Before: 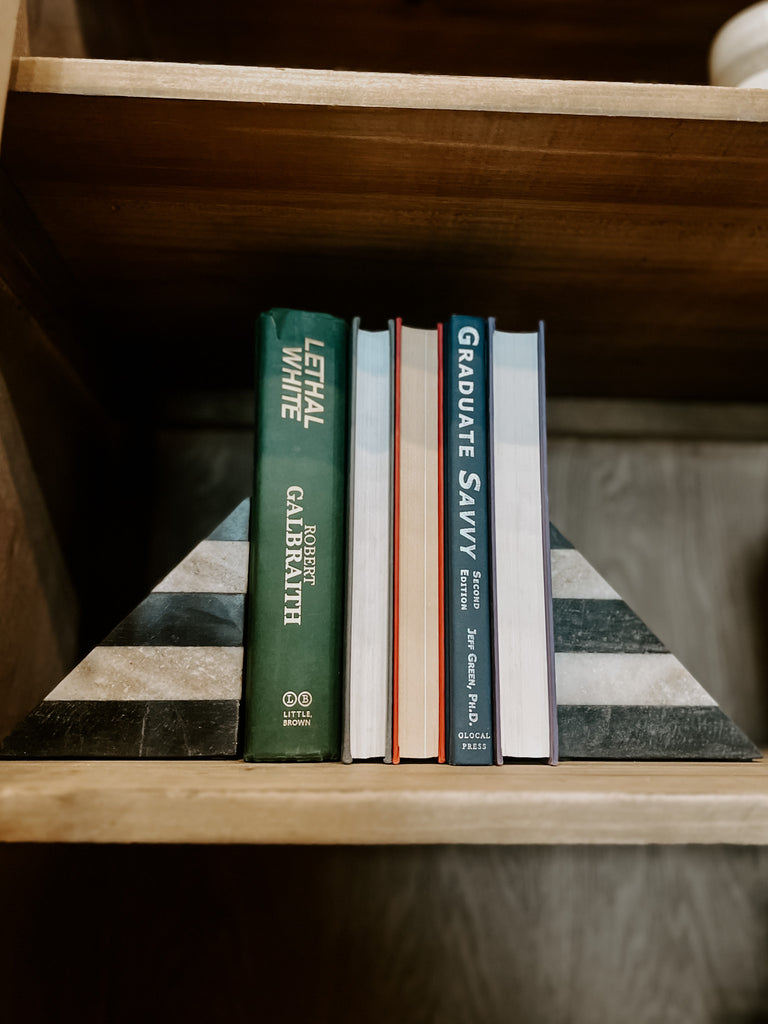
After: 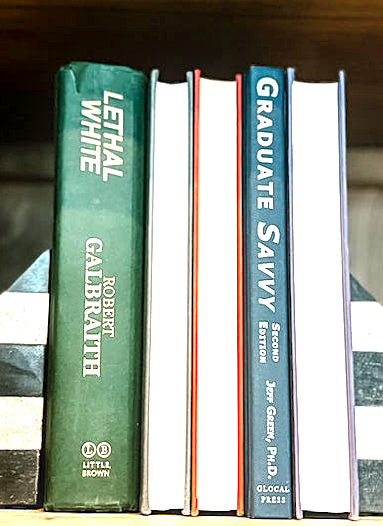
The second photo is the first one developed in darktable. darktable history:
rotate and perspective: lens shift (horizontal) -0.055, automatic cropping off
crop: left 25%, top 25%, right 25%, bottom 25%
white balance: red 0.986, blue 1.01
sharpen: on, module defaults
local contrast: on, module defaults
exposure: black level correction 0.001, exposure 1.719 EV, compensate exposure bias true, compensate highlight preservation false
contrast equalizer: y [[0.5, 0.486, 0.447, 0.446, 0.489, 0.5], [0.5 ×6], [0.5 ×6], [0 ×6], [0 ×6]]
